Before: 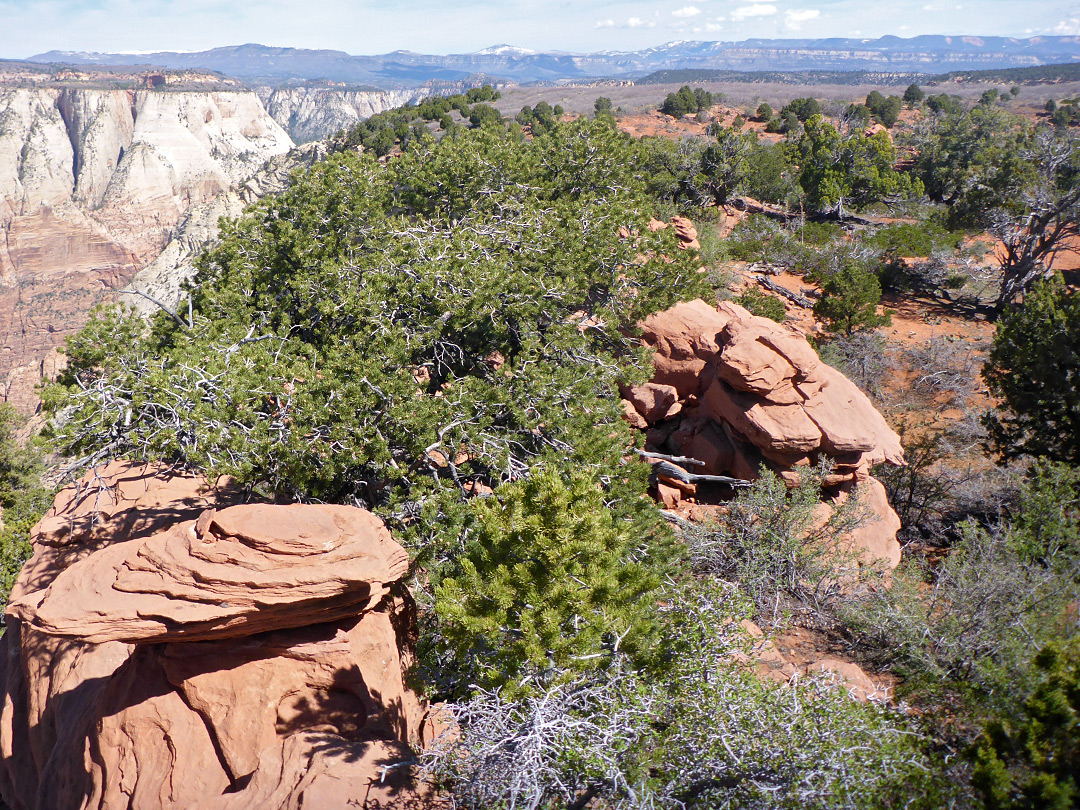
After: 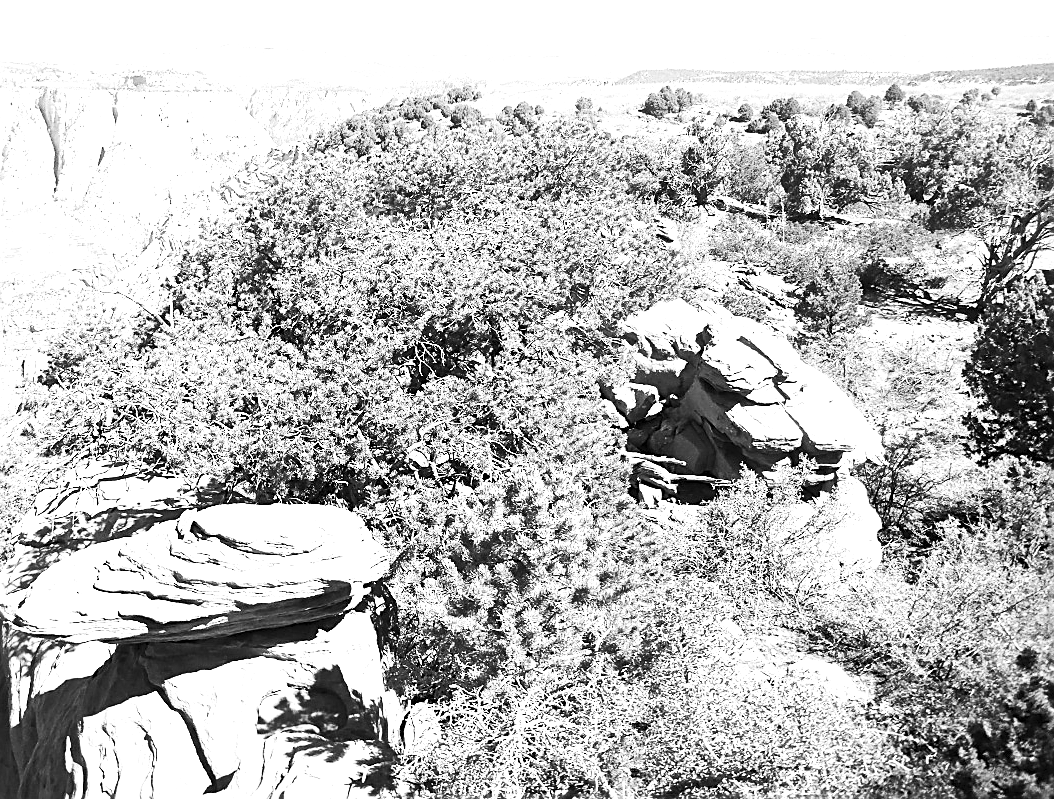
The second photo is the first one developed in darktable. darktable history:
exposure: black level correction 0, exposure 1.1 EV, compensate highlight preservation false
tone equalizer: -8 EV -0.75 EV, -7 EV -0.7 EV, -6 EV -0.6 EV, -5 EV -0.4 EV, -3 EV 0.4 EV, -2 EV 0.6 EV, -1 EV 0.7 EV, +0 EV 0.75 EV, edges refinement/feathering 500, mask exposure compensation -1.57 EV, preserve details no
contrast brightness saturation: contrast 0.2, brightness 0.16, saturation 0.22
crop and rotate: left 1.774%, right 0.633%, bottom 1.28%
color correction: highlights a* 4.02, highlights b* 4.98, shadows a* -7.55, shadows b* 4.98
sharpen: on, module defaults
monochrome: on, module defaults
